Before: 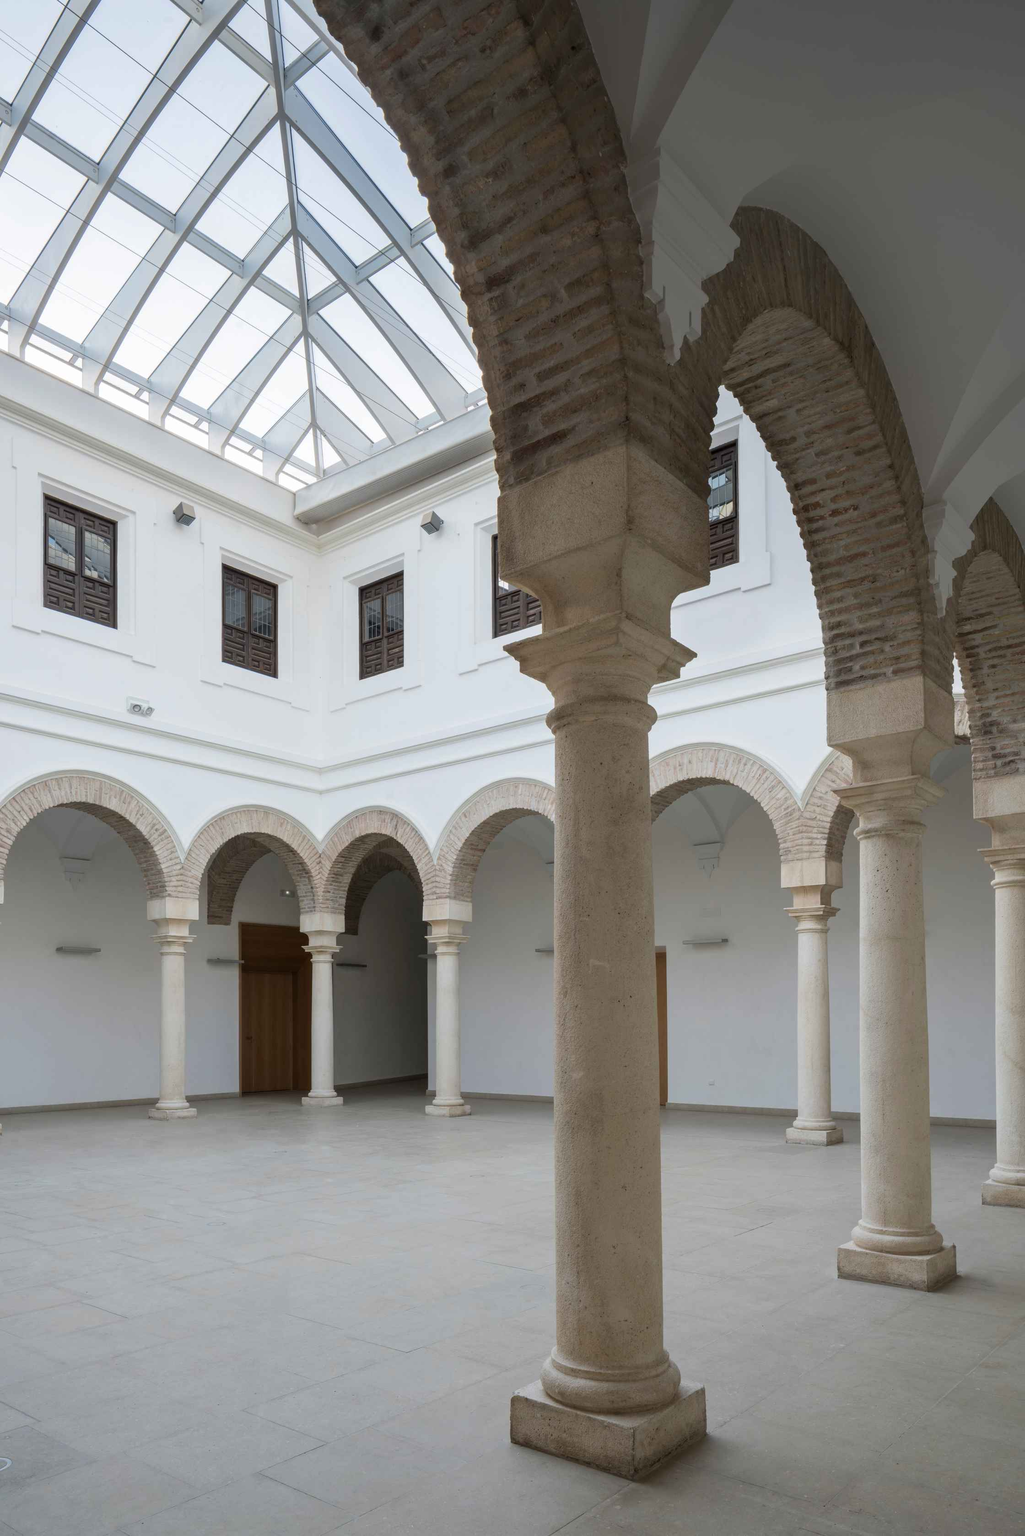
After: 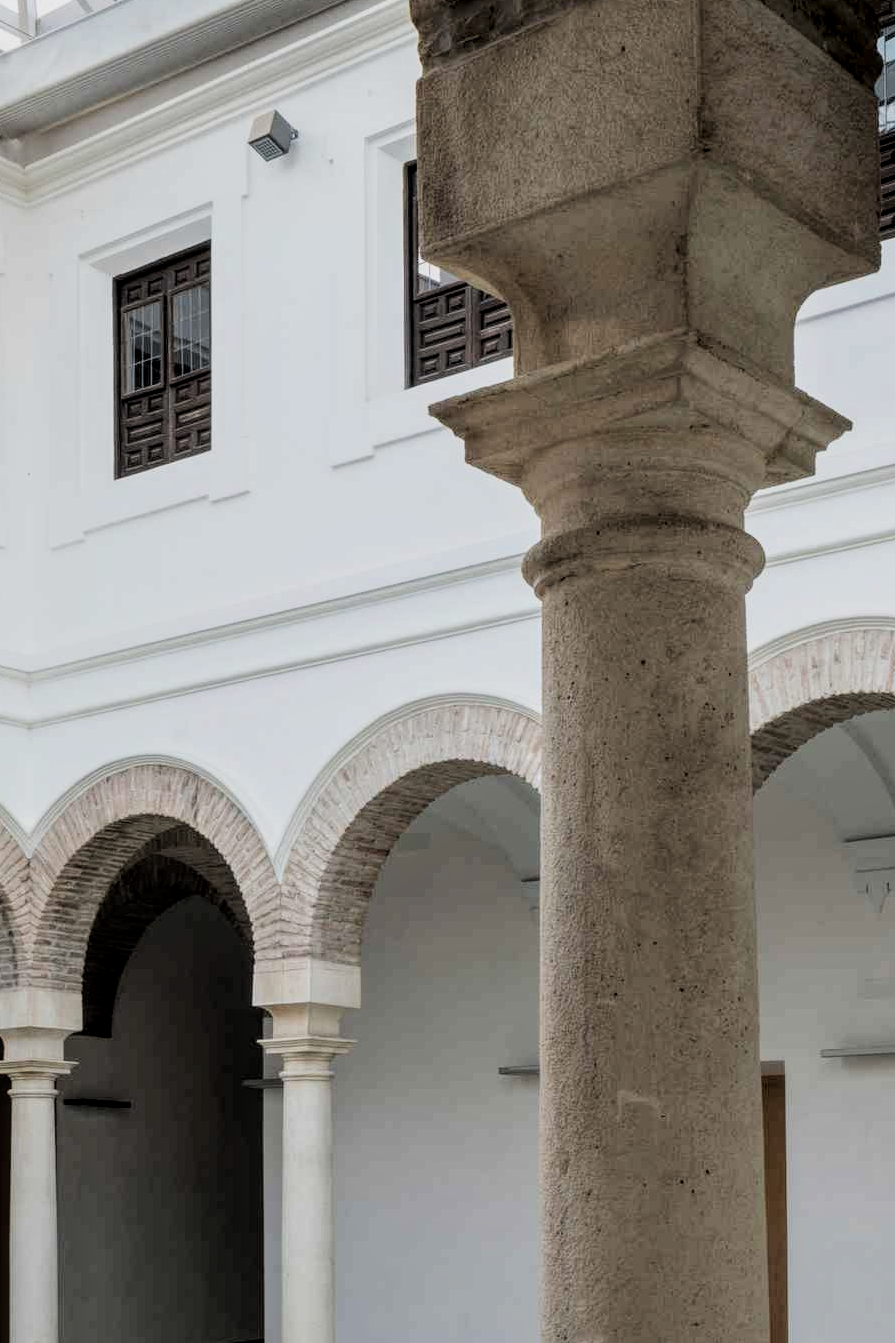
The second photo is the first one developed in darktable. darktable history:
local contrast: highlights 99%, shadows 86%, detail 160%, midtone range 0.2
filmic rgb: black relative exposure -5 EV, hardness 2.88, contrast 1.3, highlights saturation mix -30%
crop: left 30%, top 30%, right 30%, bottom 30%
